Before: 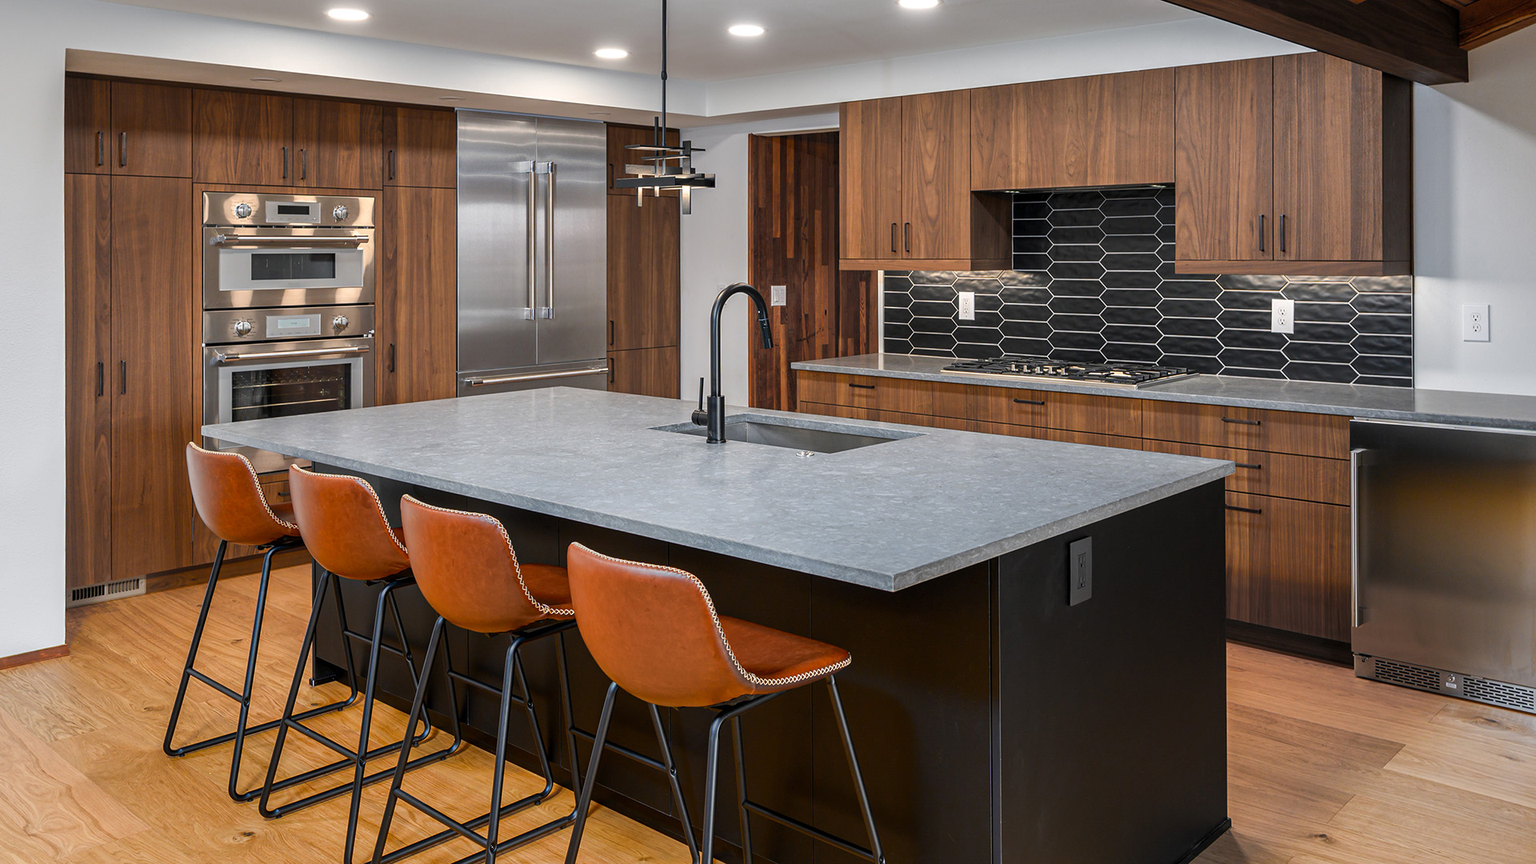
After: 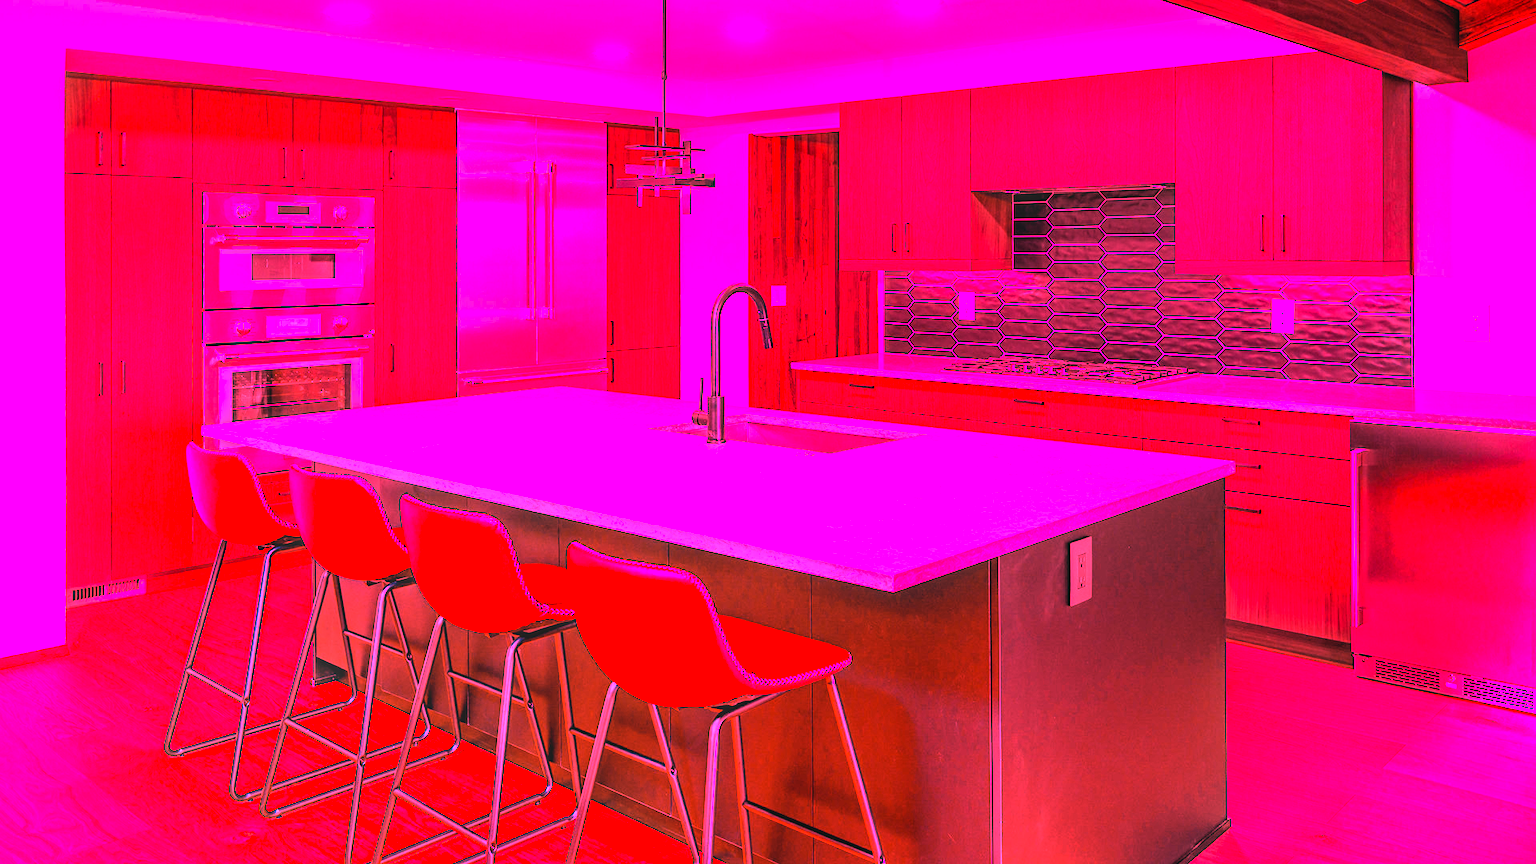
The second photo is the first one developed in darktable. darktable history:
local contrast: on, module defaults
graduated density: rotation -0.352°, offset 57.64
contrast brightness saturation: contrast 0.04, saturation 0.16
white balance: red 4.26, blue 1.802
